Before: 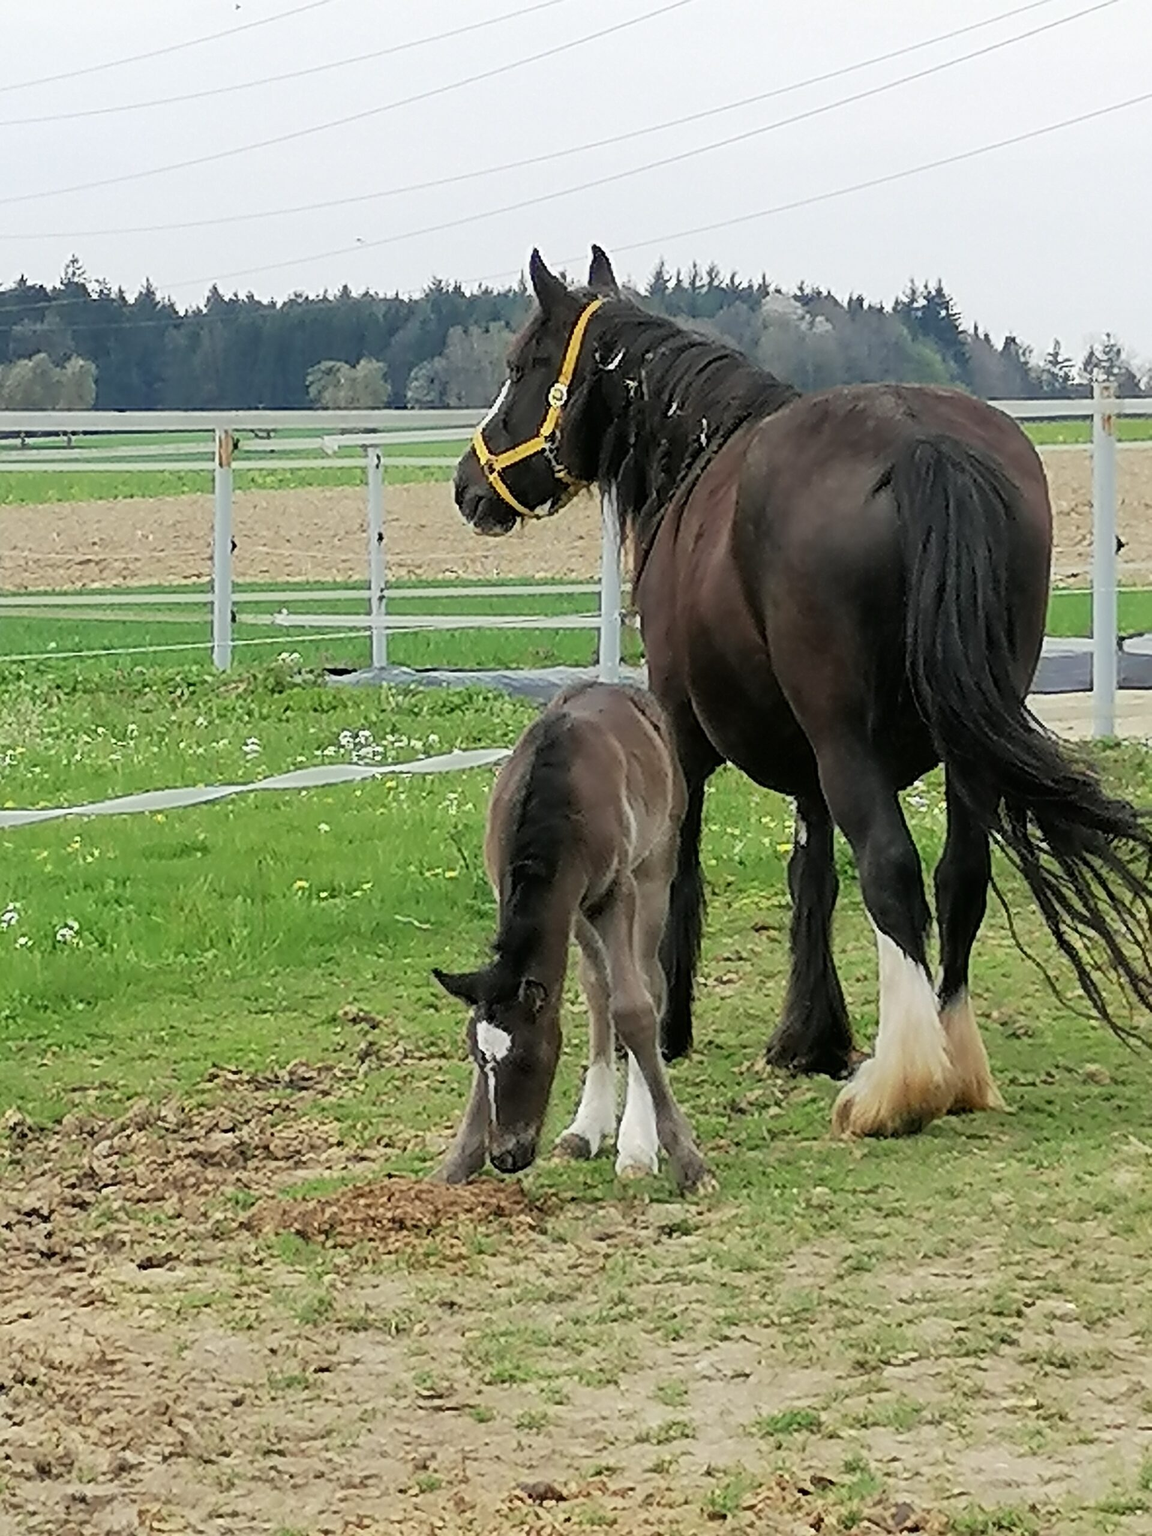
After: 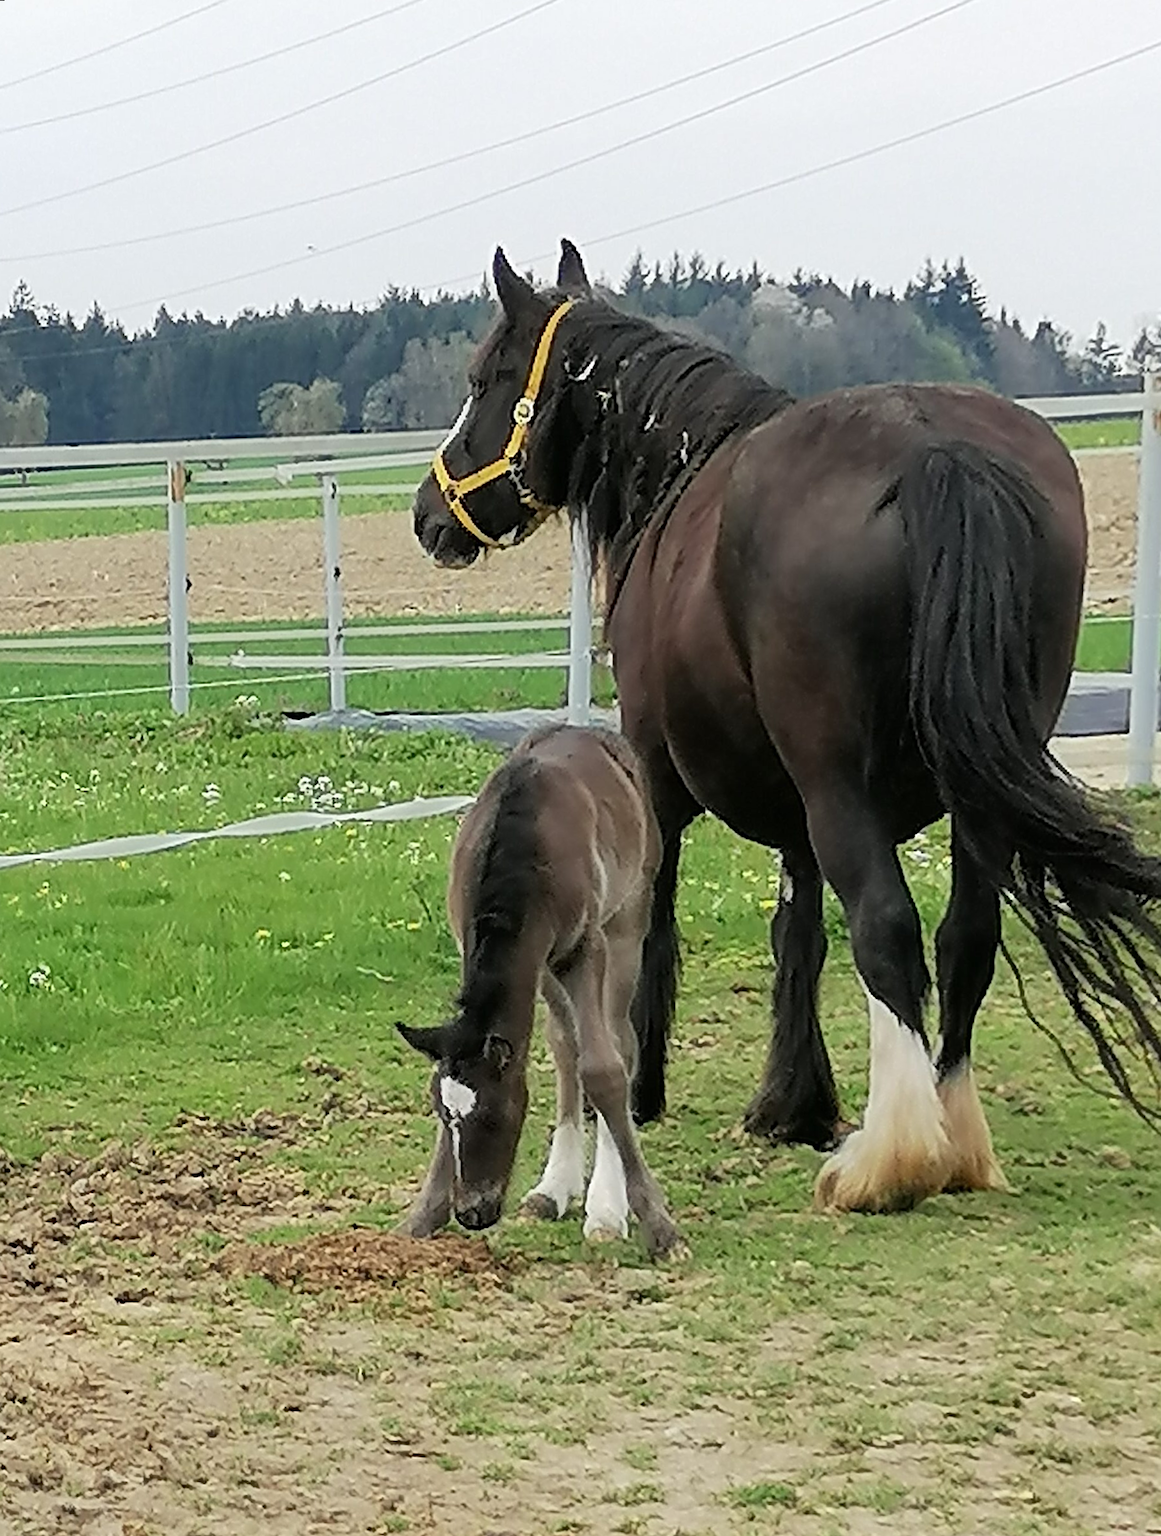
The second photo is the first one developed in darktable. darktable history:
sharpen: amount 0.2
rotate and perspective: rotation 0.062°, lens shift (vertical) 0.115, lens shift (horizontal) -0.133, crop left 0.047, crop right 0.94, crop top 0.061, crop bottom 0.94
